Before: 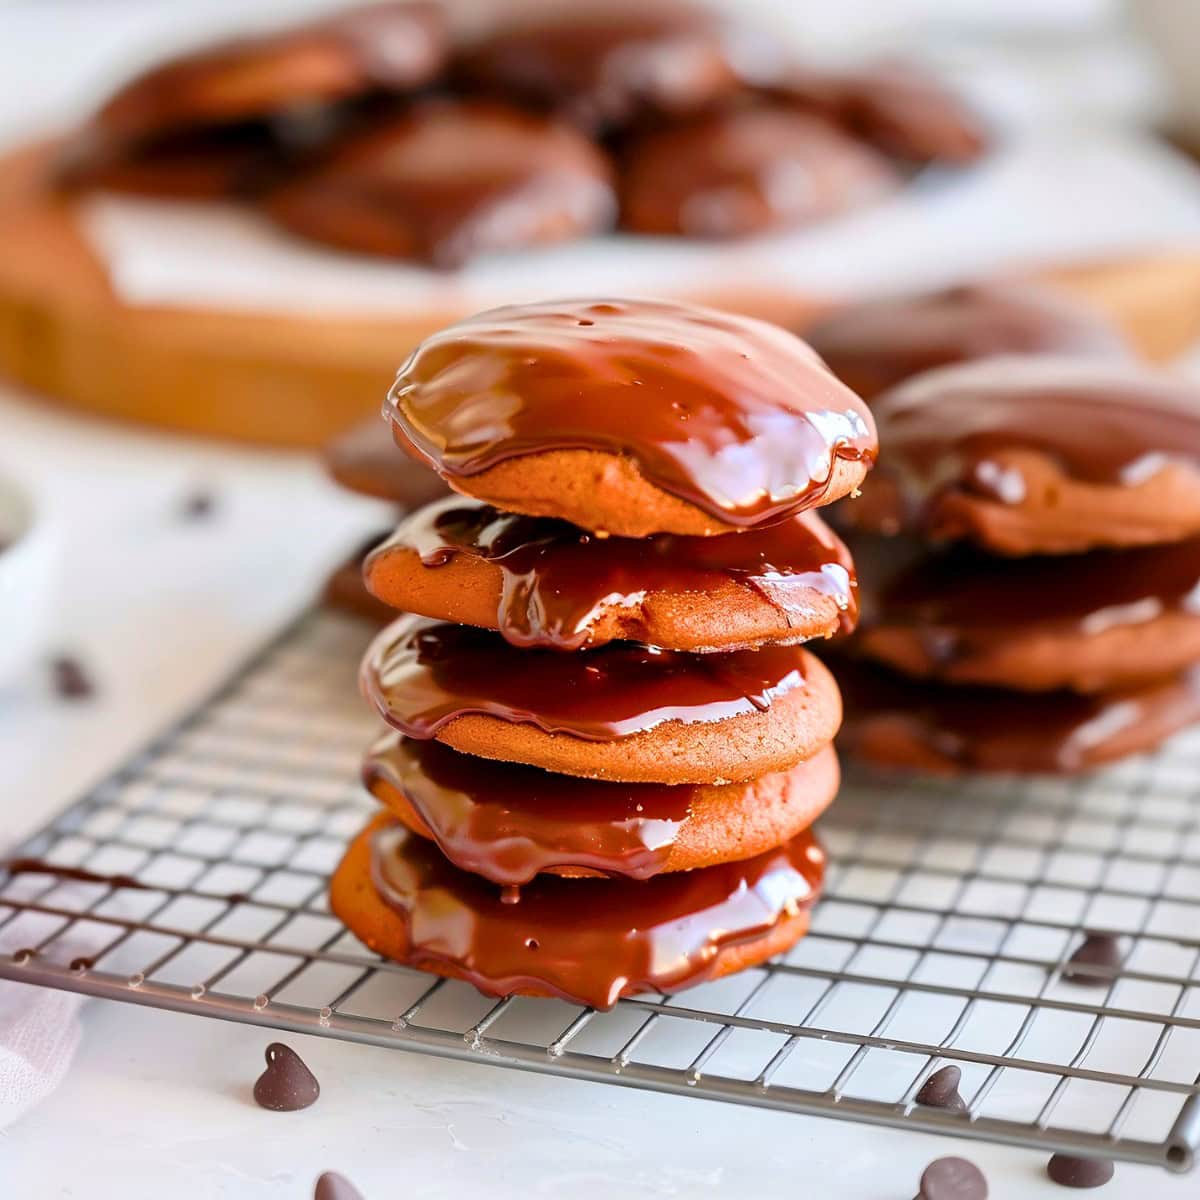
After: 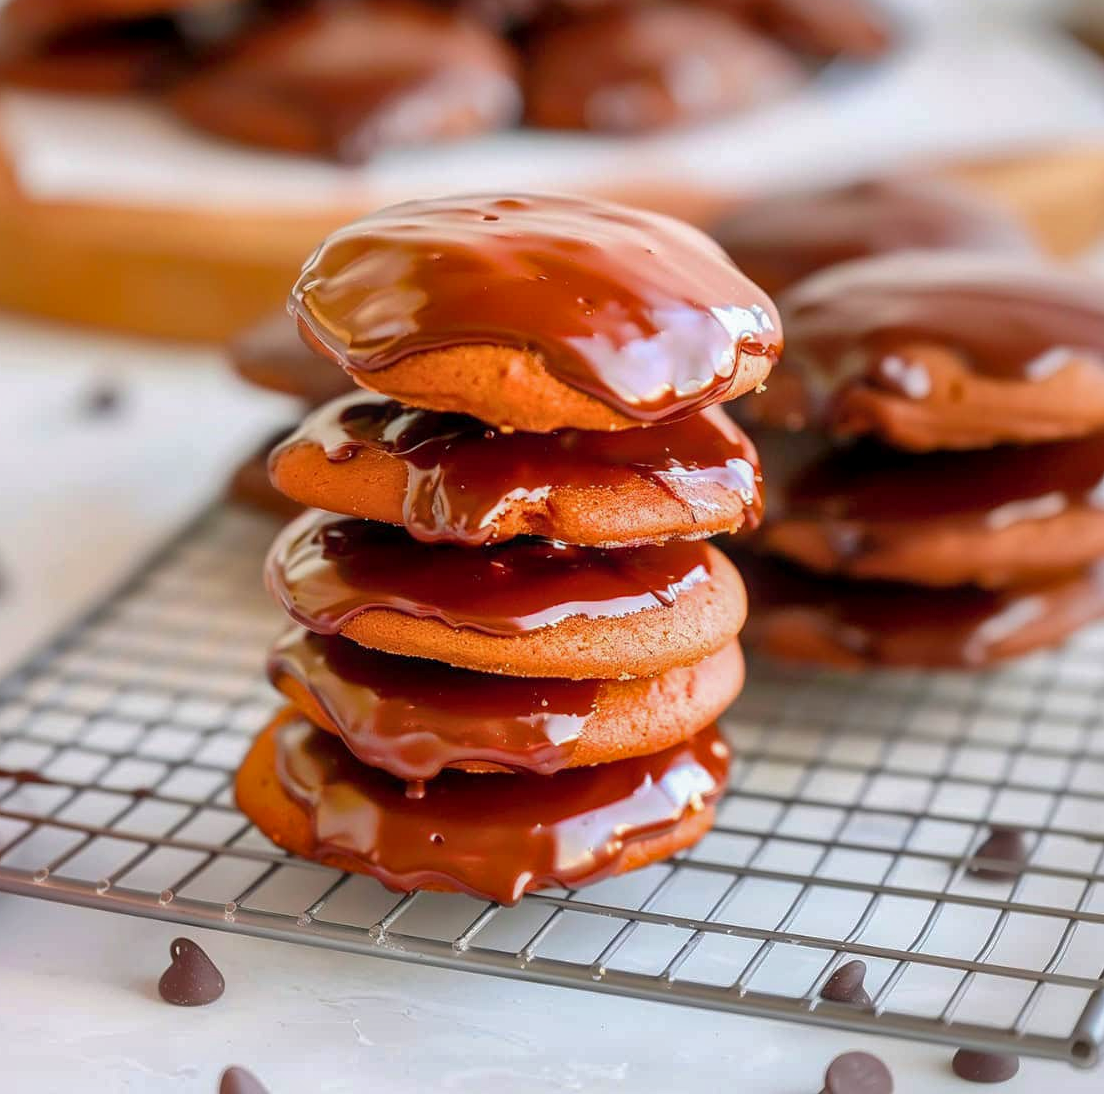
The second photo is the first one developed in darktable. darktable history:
contrast equalizer: octaves 7, y [[0.5, 0.488, 0.462, 0.461, 0.491, 0.5], [0.5 ×6], [0.5 ×6], [0 ×6], [0 ×6]]
crop and rotate: left 7.96%, top 8.766%
shadows and highlights: on, module defaults
local contrast: on, module defaults
